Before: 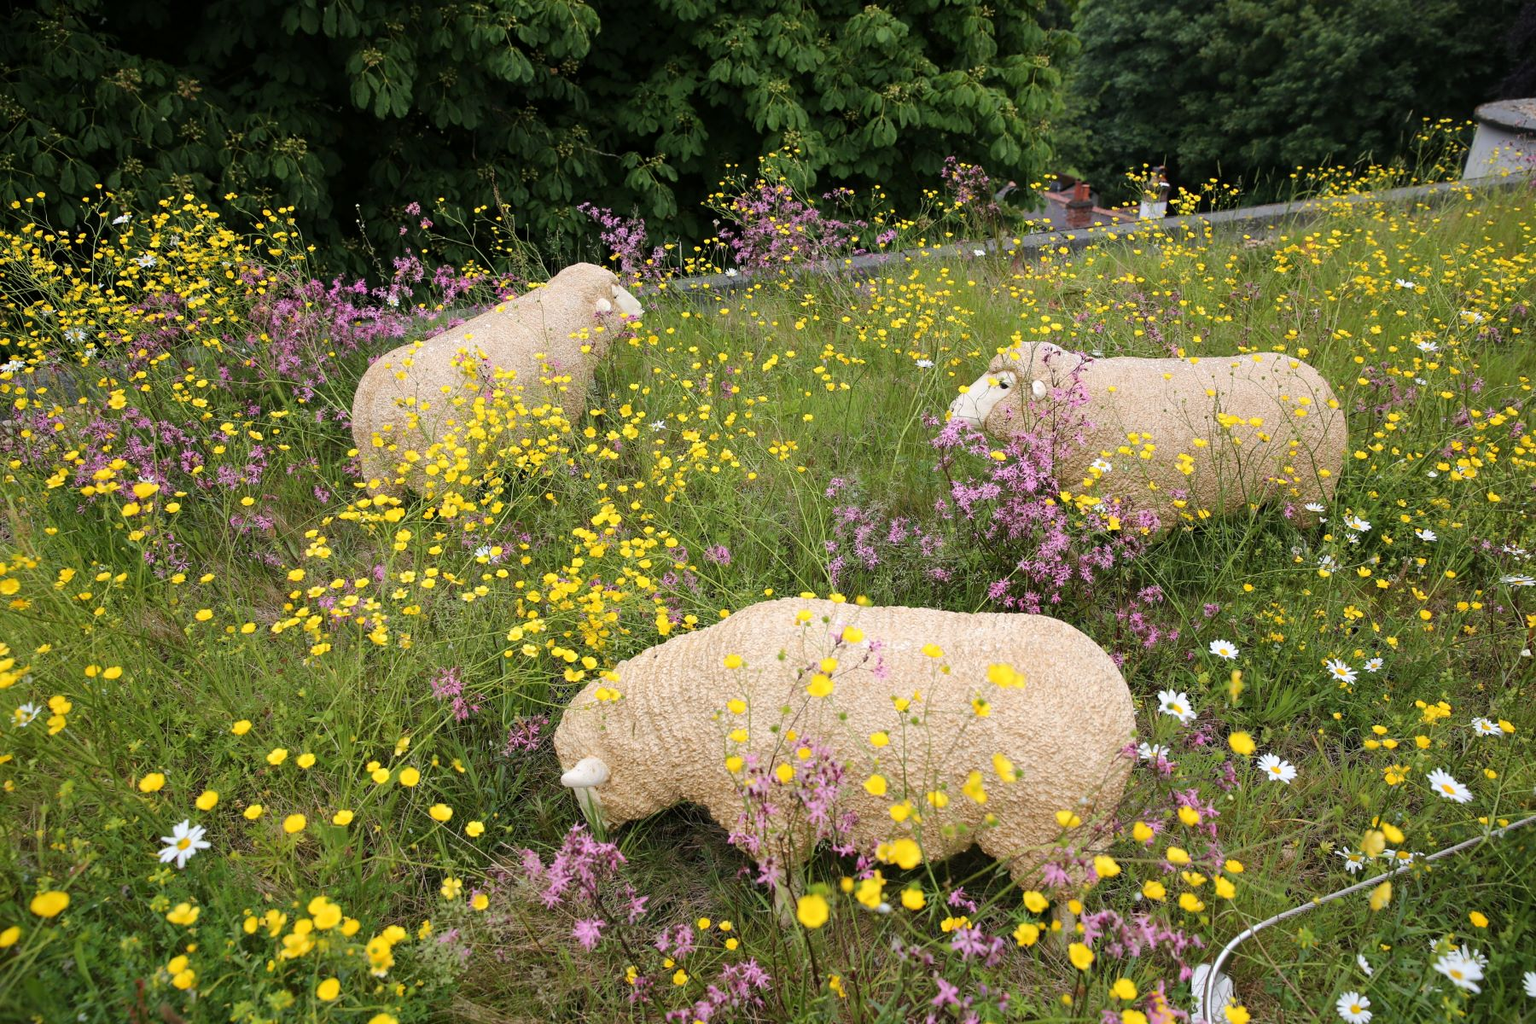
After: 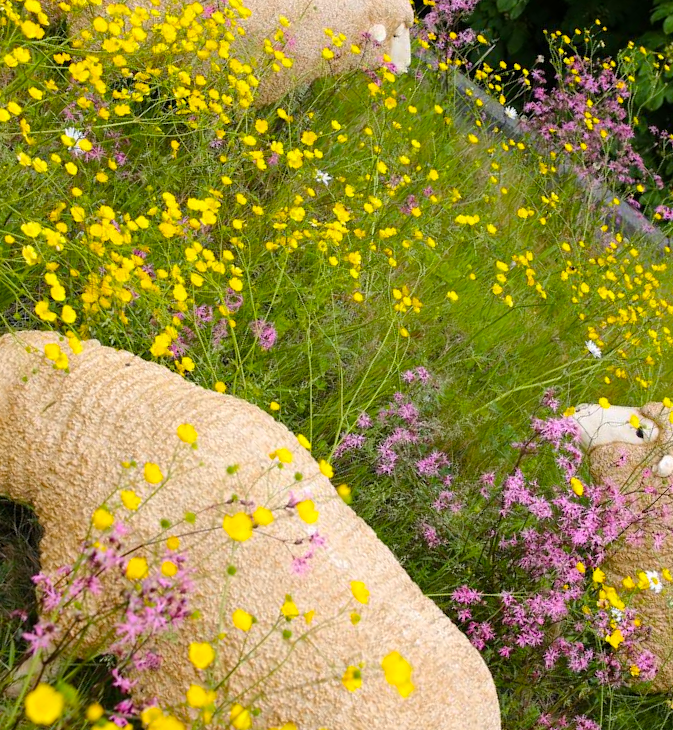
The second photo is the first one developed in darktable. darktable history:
crop and rotate: angle -45.51°, top 16.732%, right 0.986%, bottom 11.613%
color balance rgb: linear chroma grading › global chroma 20.561%, perceptual saturation grading › global saturation 15.039%
